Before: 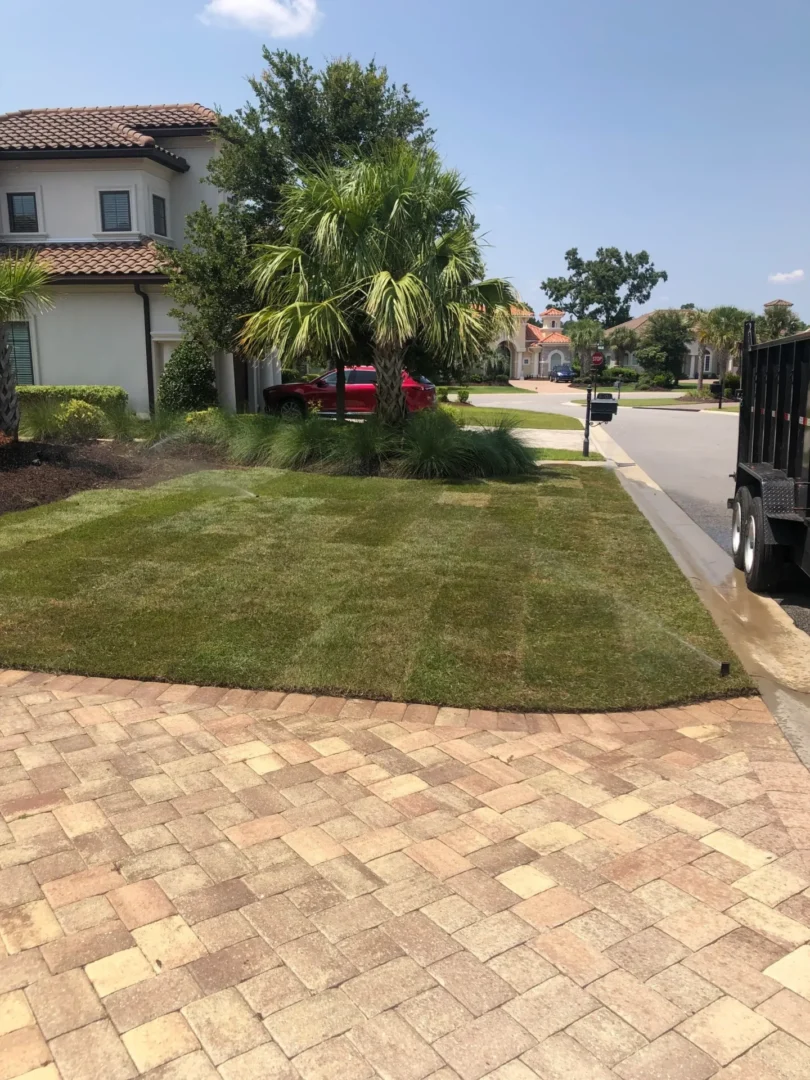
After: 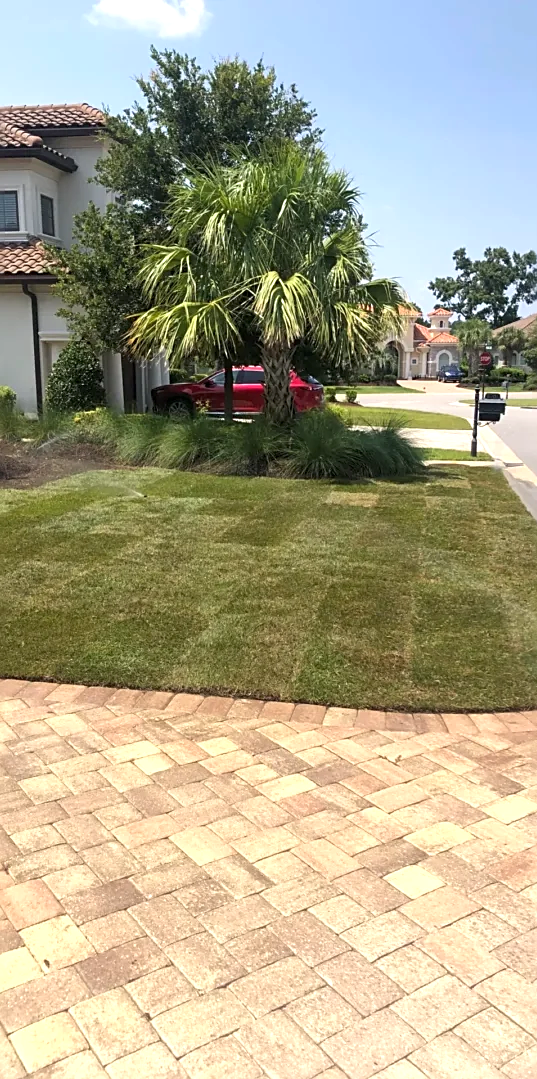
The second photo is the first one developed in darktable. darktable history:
crop and rotate: left 13.828%, right 19.797%
exposure: black level correction 0.001, exposure 0.499 EV, compensate exposure bias true, compensate highlight preservation false
sharpen: on, module defaults
